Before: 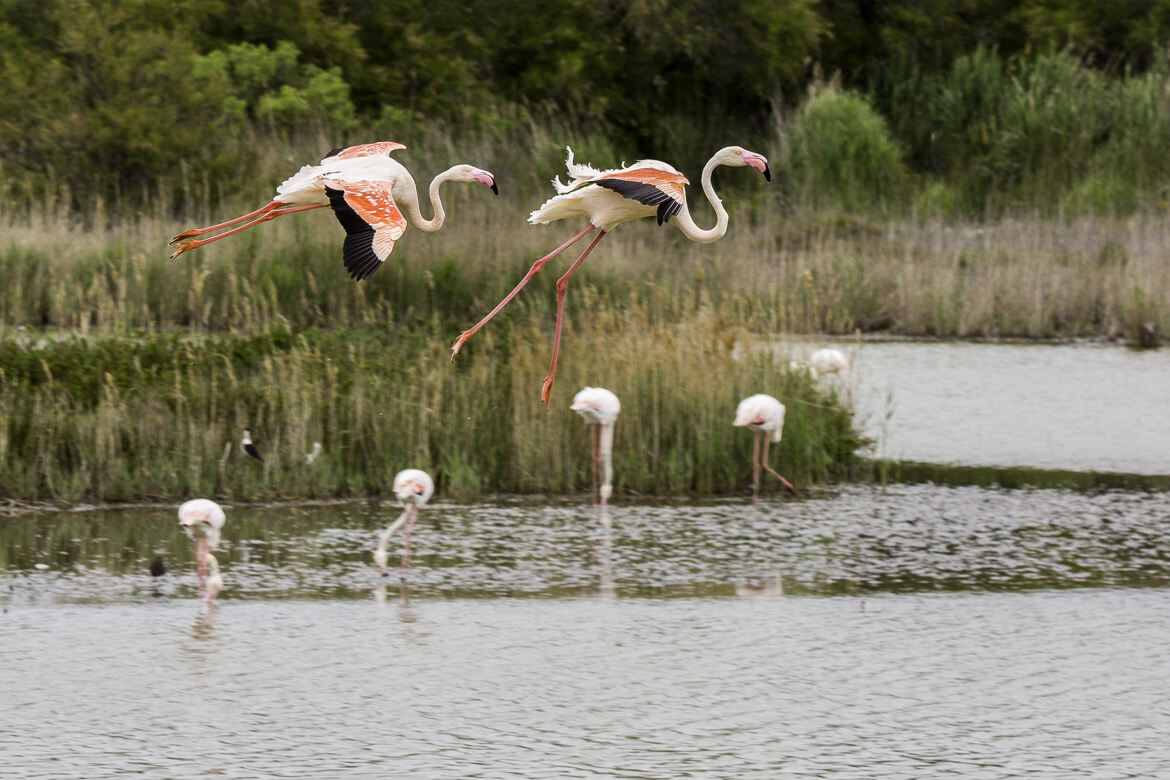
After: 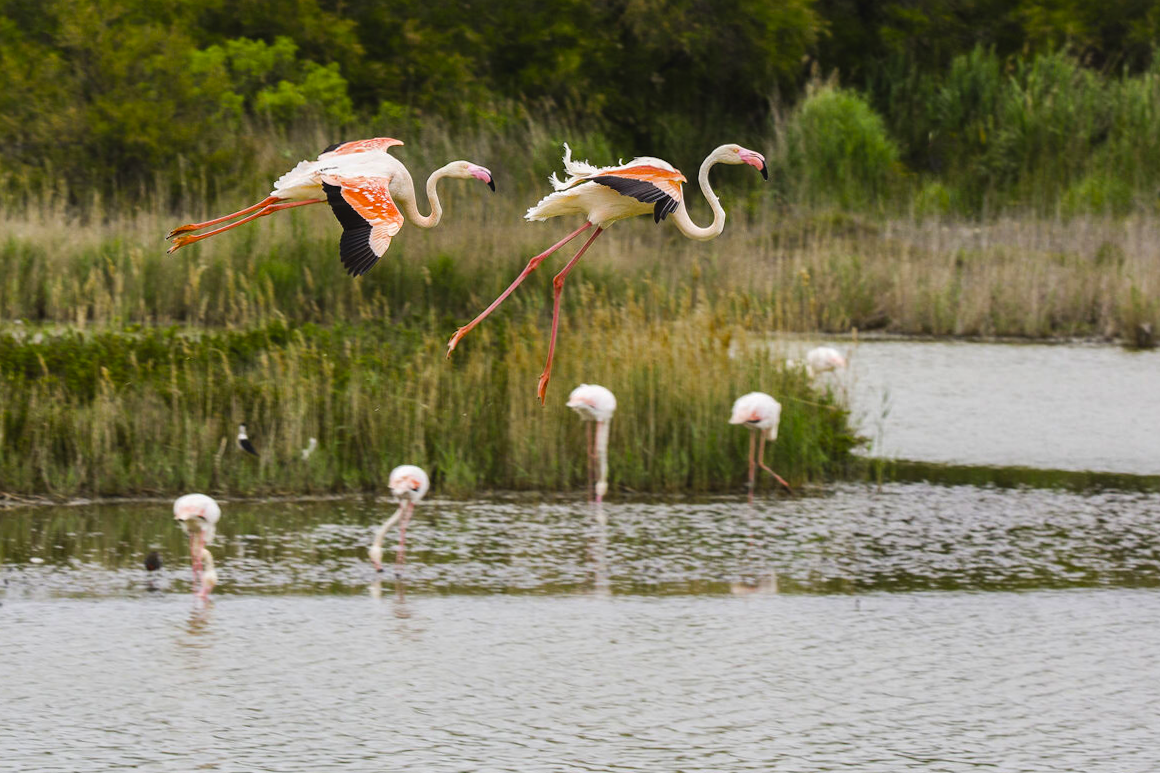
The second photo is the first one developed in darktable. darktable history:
crop and rotate: angle -0.327°
color correction: highlights b* -0.06, saturation 1.06
color balance rgb: global offset › luminance 0.479%, perceptual saturation grading › global saturation 31.29%, global vibrance 9.449%
